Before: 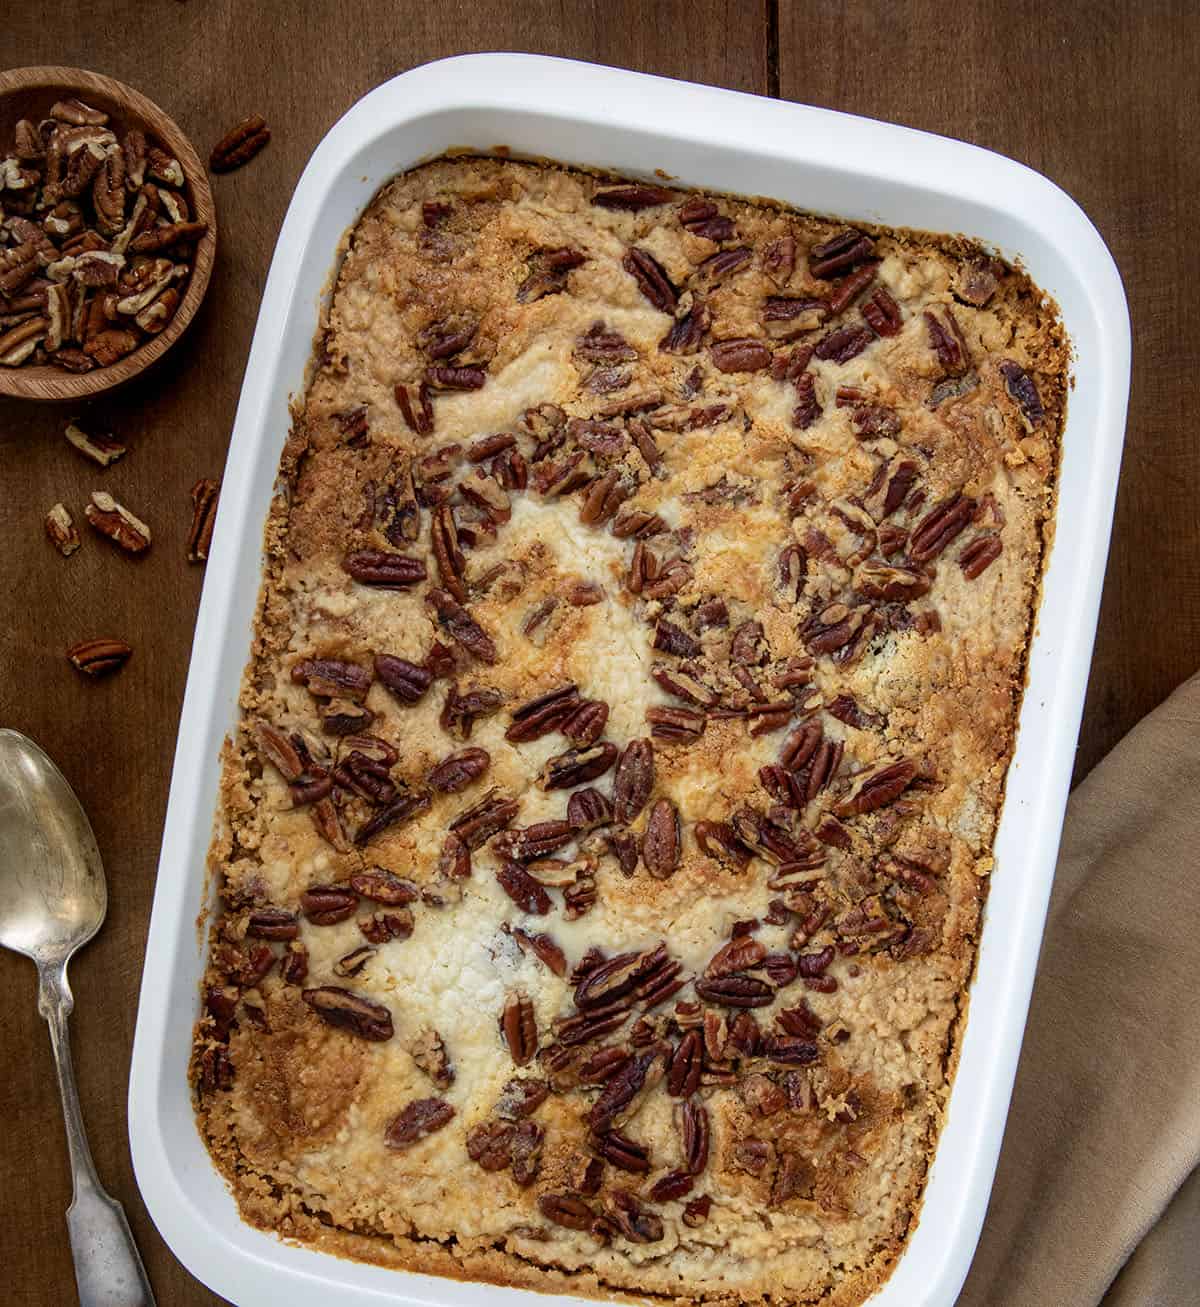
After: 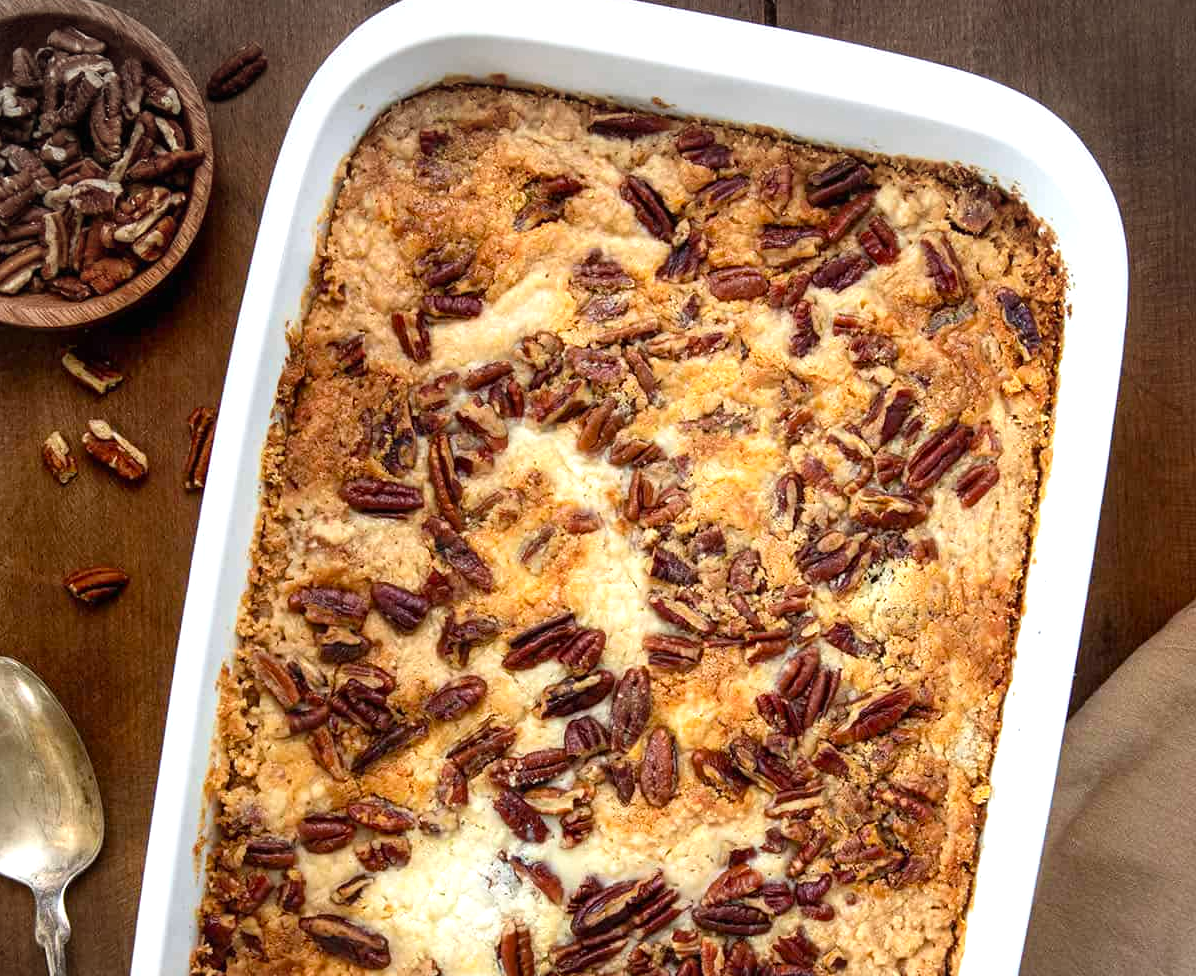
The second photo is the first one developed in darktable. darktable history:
vignetting: fall-off start 99.58%, brightness -0.168, center (-0.029, 0.236), width/height ratio 1.311
crop: left 0.275%, top 5.528%, bottom 19.735%
exposure: black level correction 0, exposure 0.685 EV, compensate highlight preservation false
